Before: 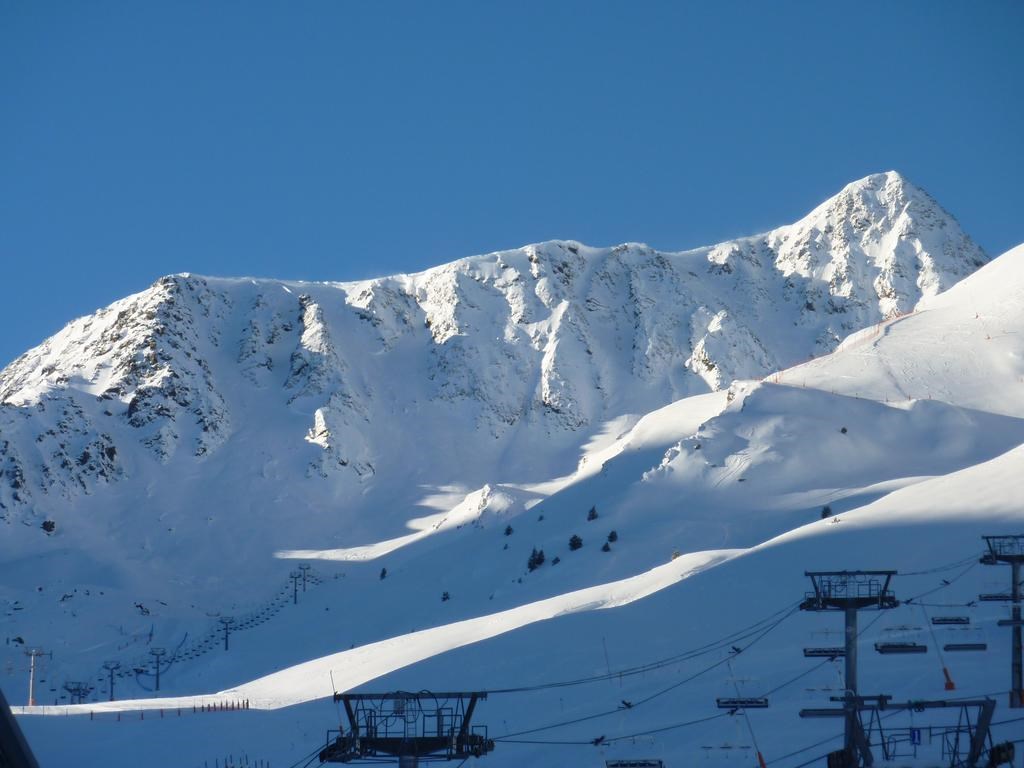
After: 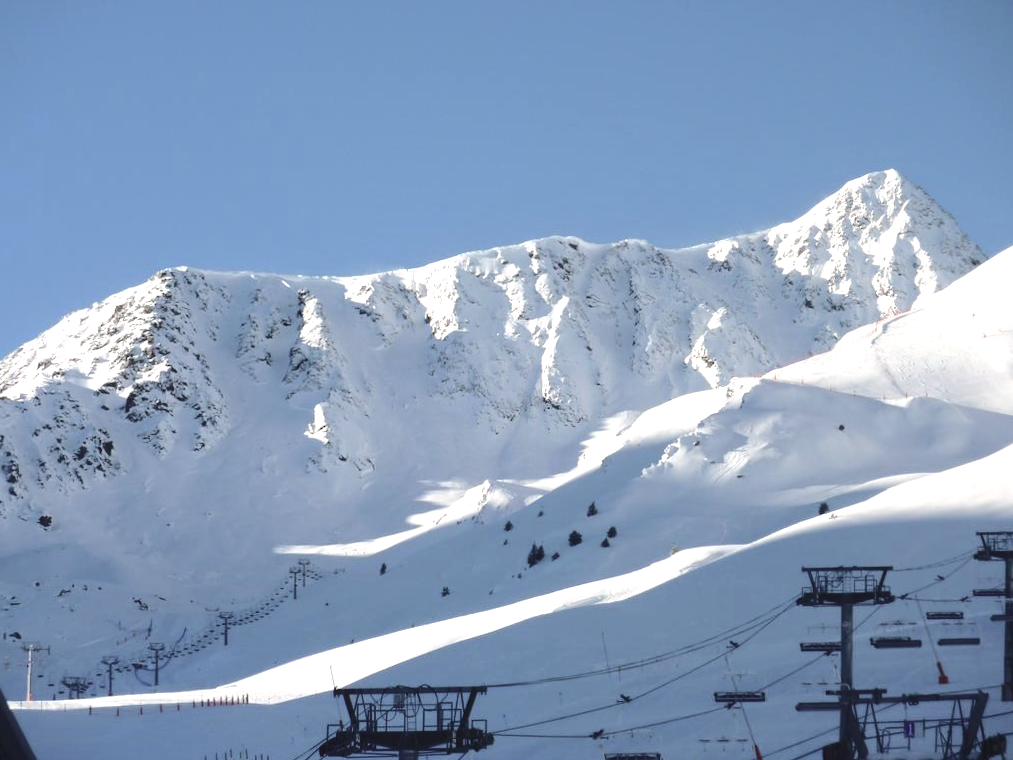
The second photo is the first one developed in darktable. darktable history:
exposure: black level correction -0.002, exposure 0.708 EV, compensate exposure bias true, compensate highlight preservation false
tone curve: curves: ch0 [(0, 0.032) (0.094, 0.08) (0.265, 0.208) (0.41, 0.417) (0.485, 0.524) (0.638, 0.673) (0.845, 0.828) (0.994, 0.964)]; ch1 [(0, 0) (0.161, 0.092) (0.37, 0.302) (0.437, 0.456) (0.469, 0.482) (0.498, 0.504) (0.576, 0.583) (0.644, 0.638) (0.725, 0.765) (1, 1)]; ch2 [(0, 0) (0.352, 0.403) (0.45, 0.469) (0.502, 0.504) (0.54, 0.521) (0.589, 0.576) (1, 1)], color space Lab, independent channels, preserve colors none
rotate and perspective: rotation 0.174°, lens shift (vertical) 0.013, lens shift (horizontal) 0.019, shear 0.001, automatic cropping original format, crop left 0.007, crop right 0.991, crop top 0.016, crop bottom 0.997
